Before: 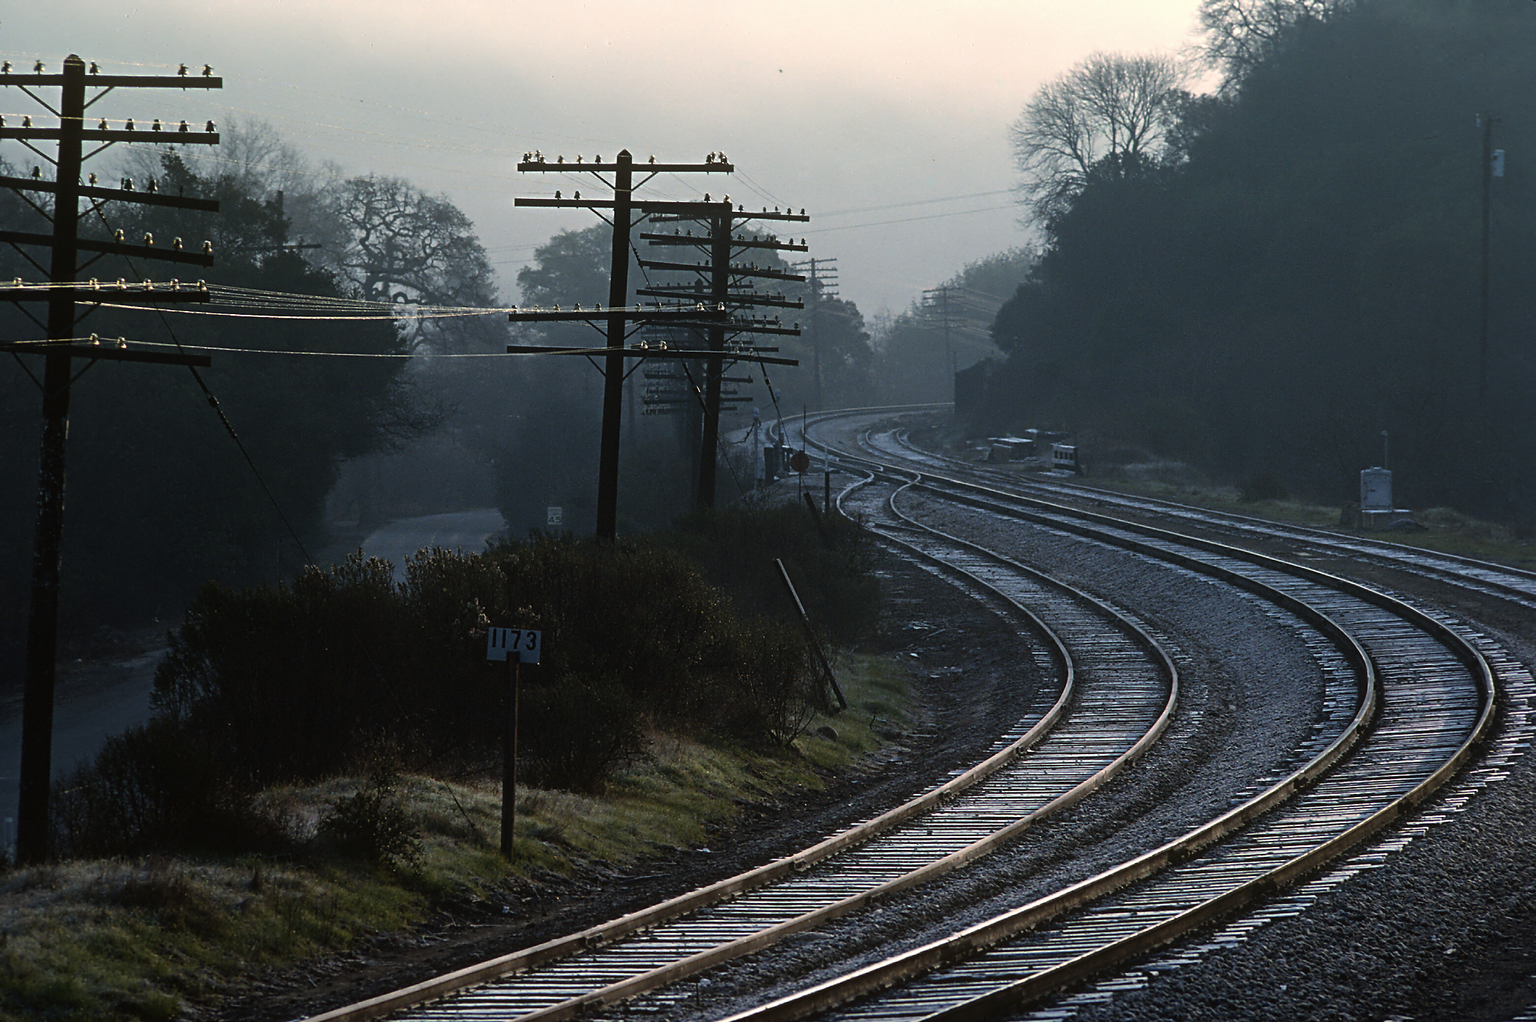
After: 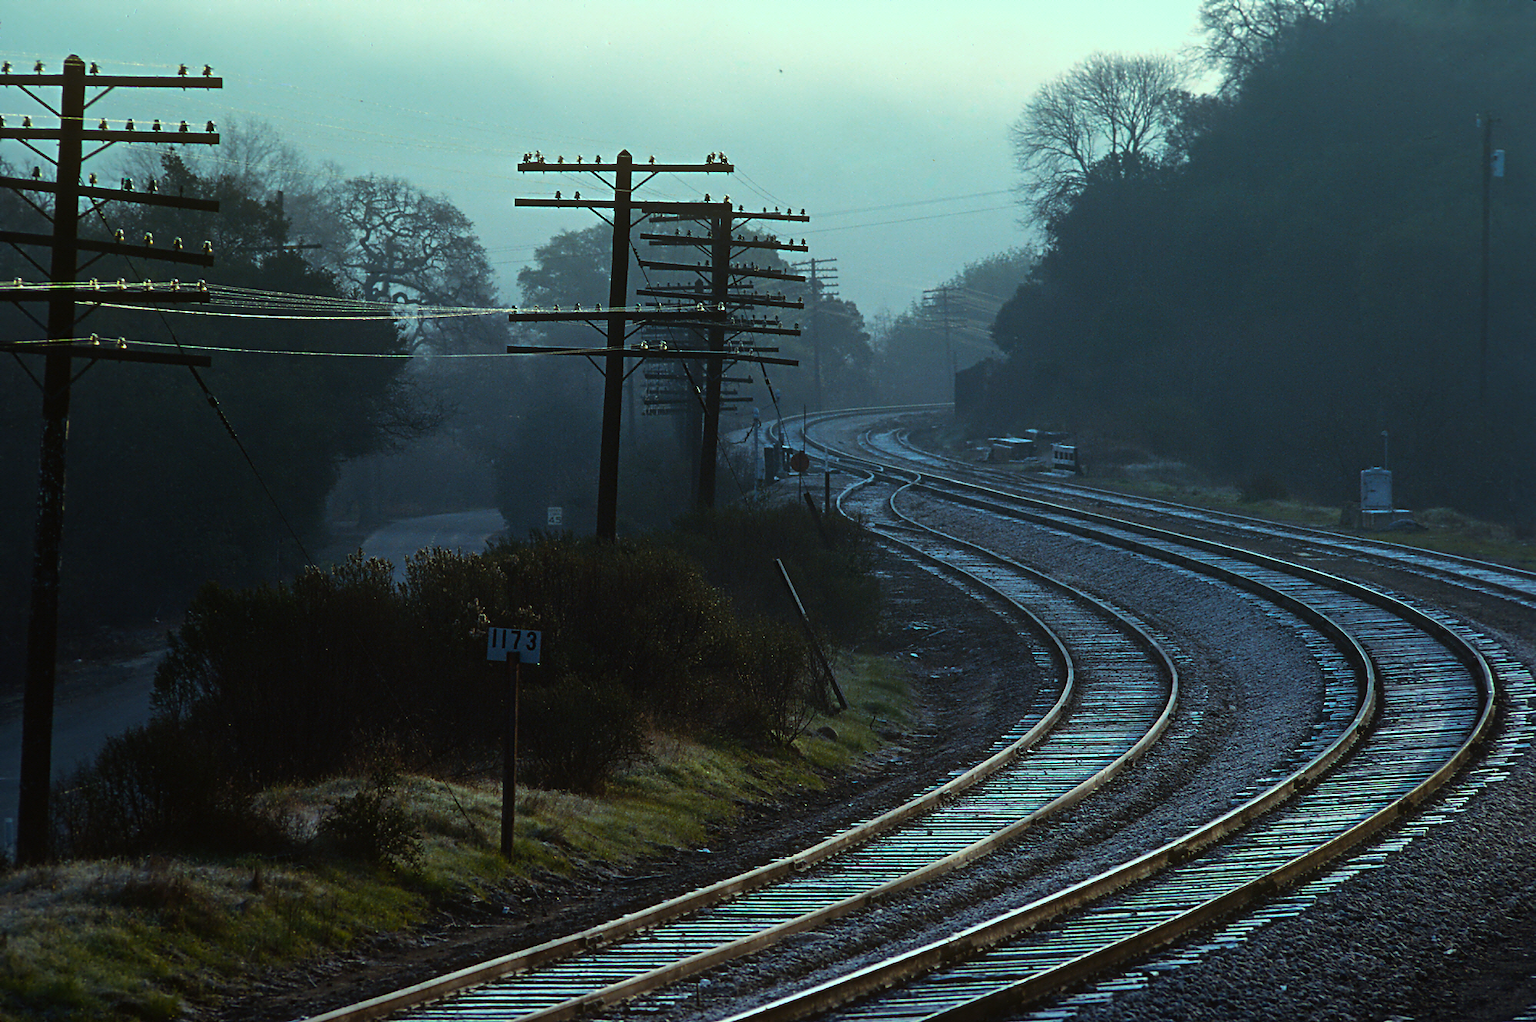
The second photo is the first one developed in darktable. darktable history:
color balance rgb: highlights gain › chroma 4.024%, highlights gain › hue 199°, perceptual saturation grading › global saturation 29.456%, global vibrance 20%
